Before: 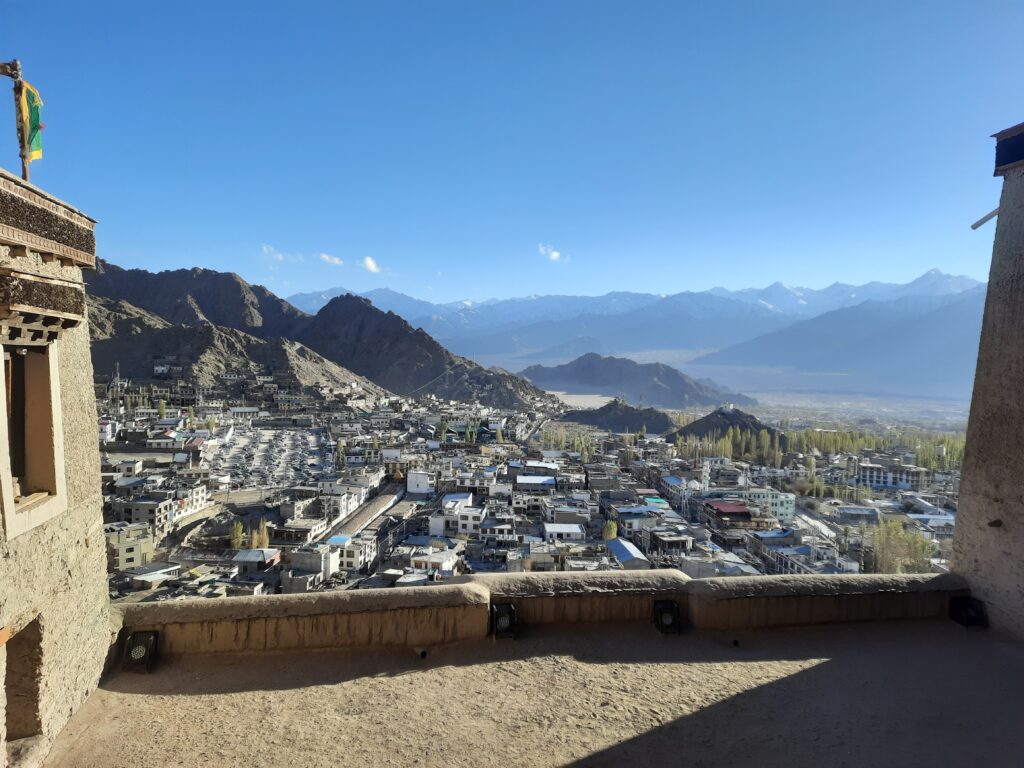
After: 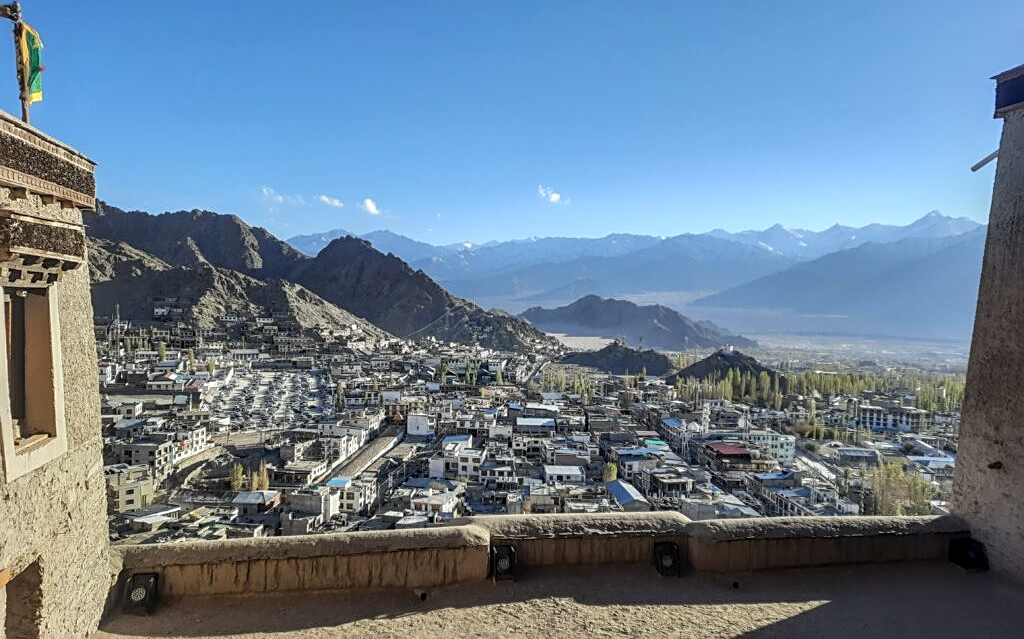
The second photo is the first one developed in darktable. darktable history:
crop: top 7.625%, bottom 8.027%
sharpen: on, module defaults
local contrast: highlights 0%, shadows 0%, detail 133%
